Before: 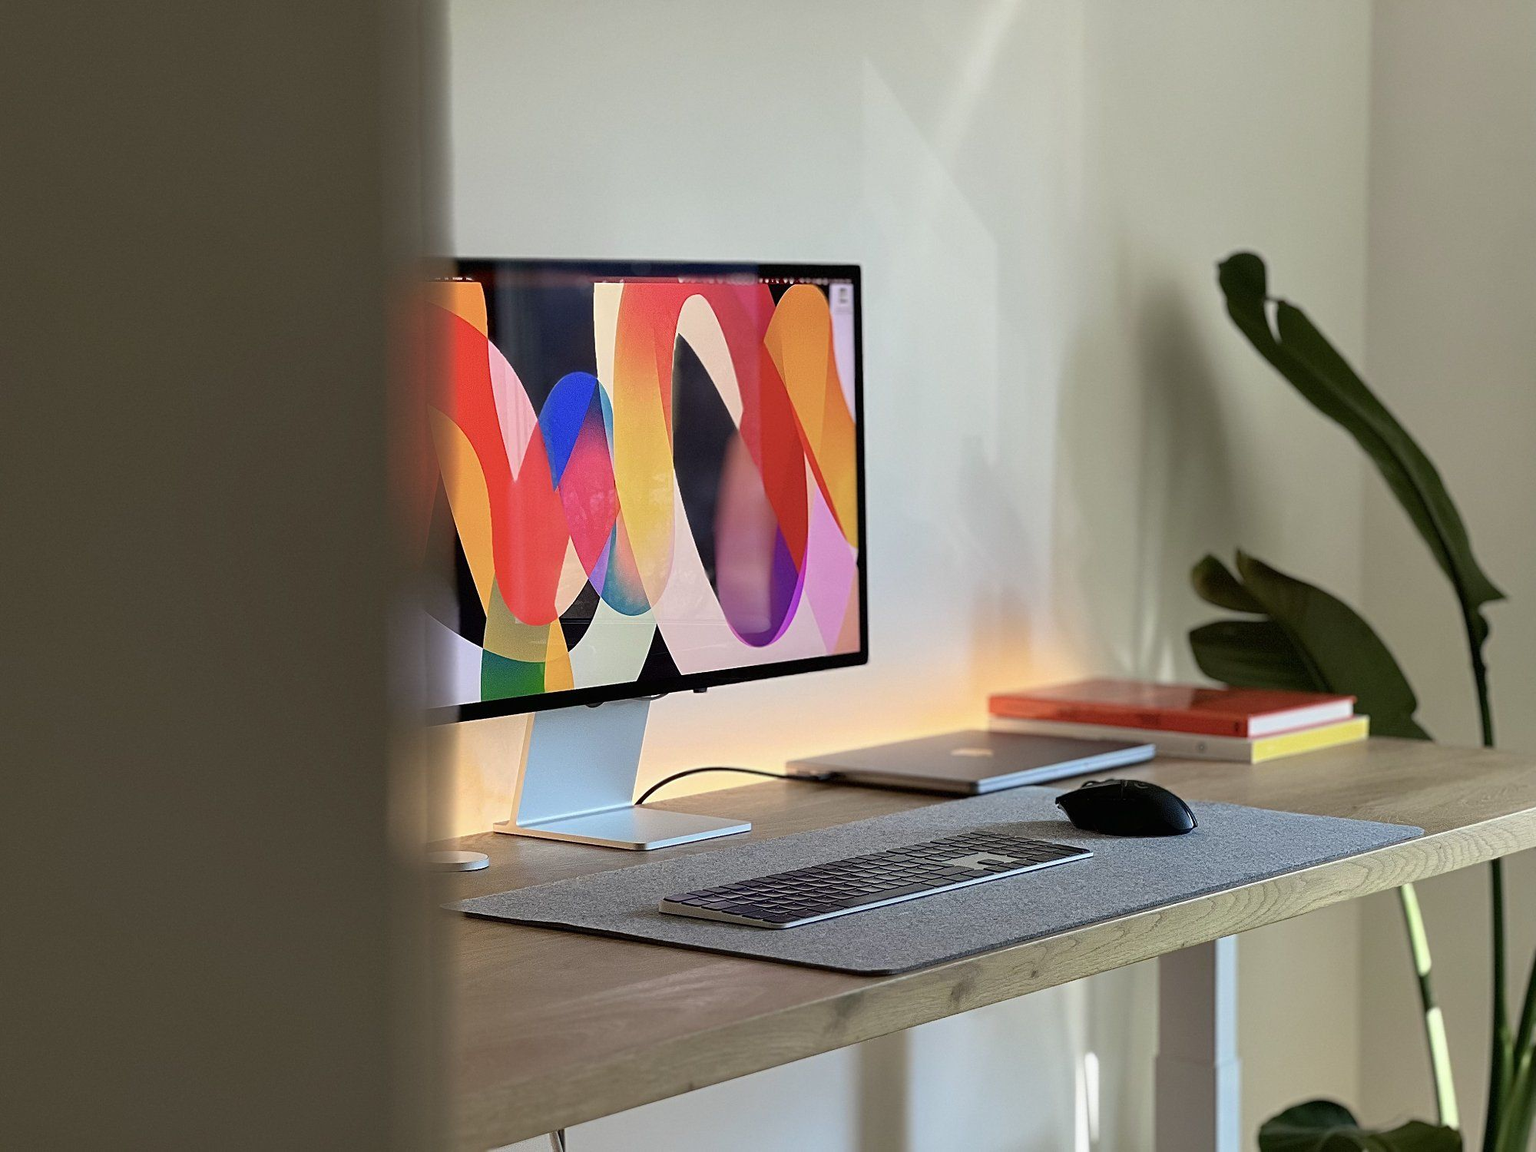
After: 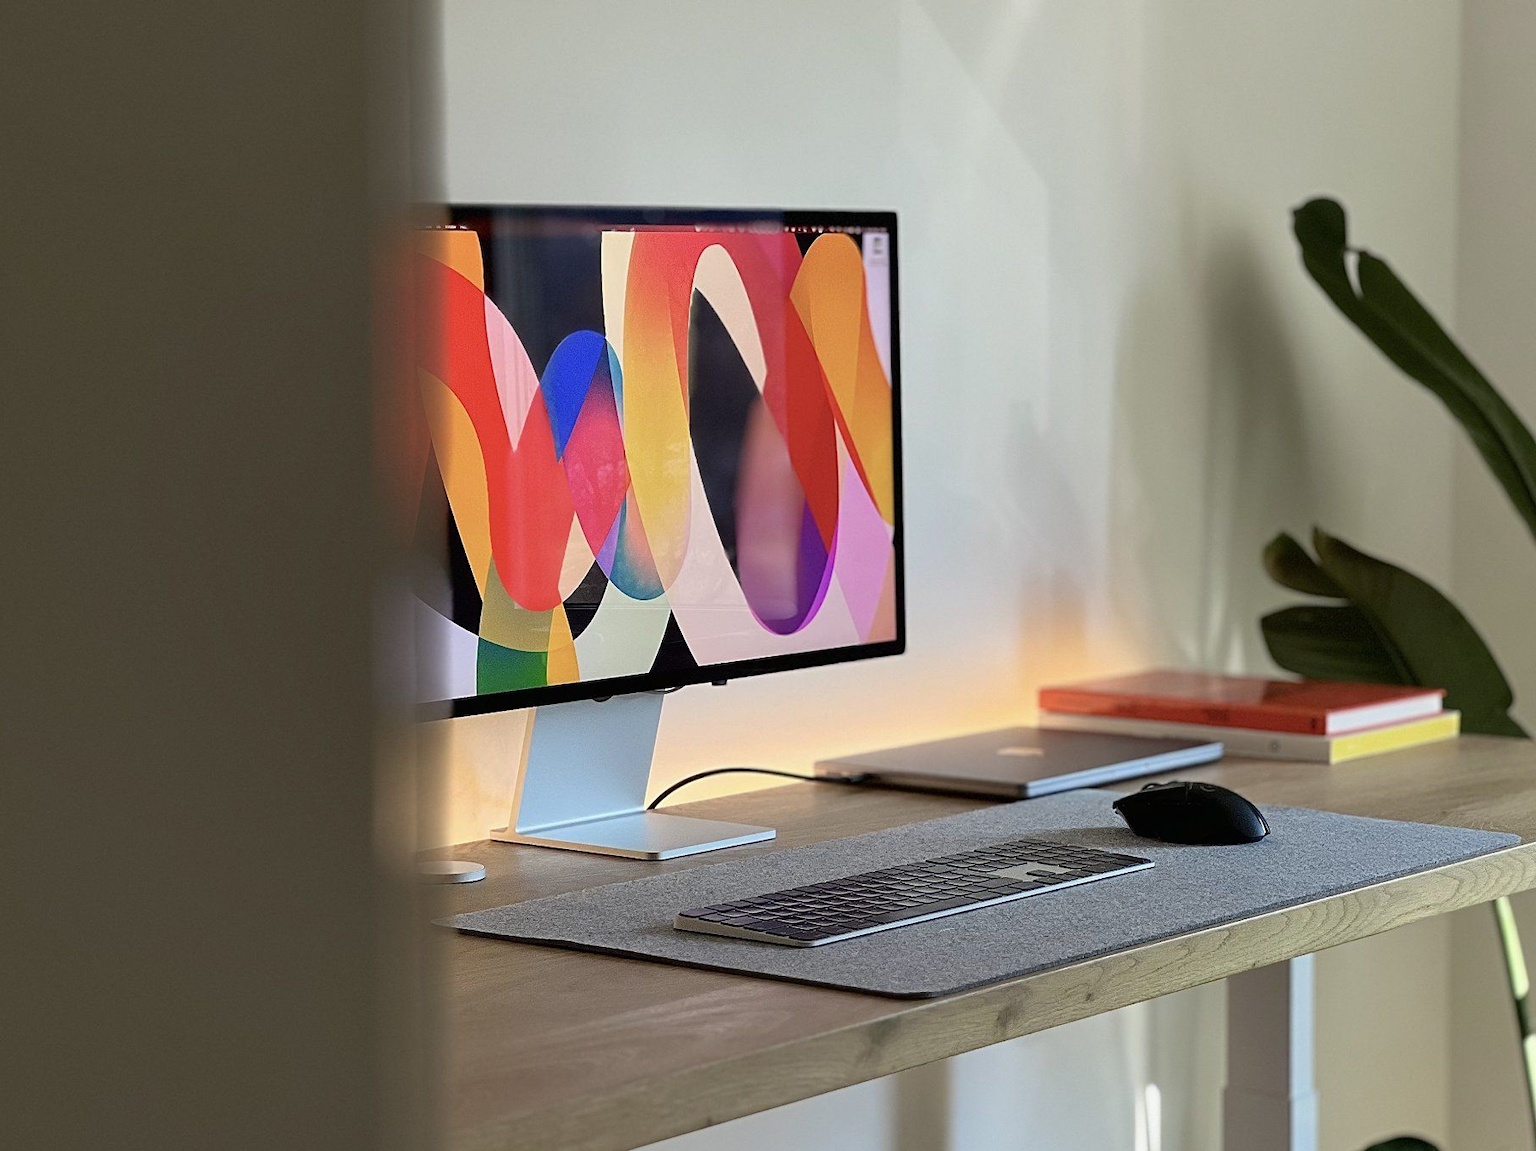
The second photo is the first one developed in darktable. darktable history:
exposure: exposure -0.021 EV, compensate highlight preservation false
crop: left 3.305%, top 6.436%, right 6.389%, bottom 3.258%
